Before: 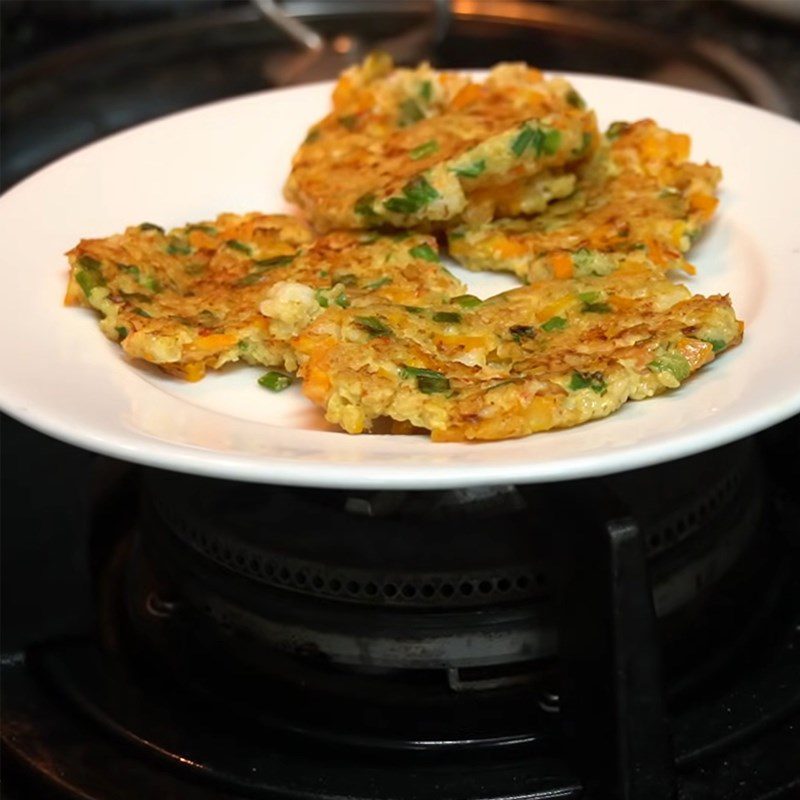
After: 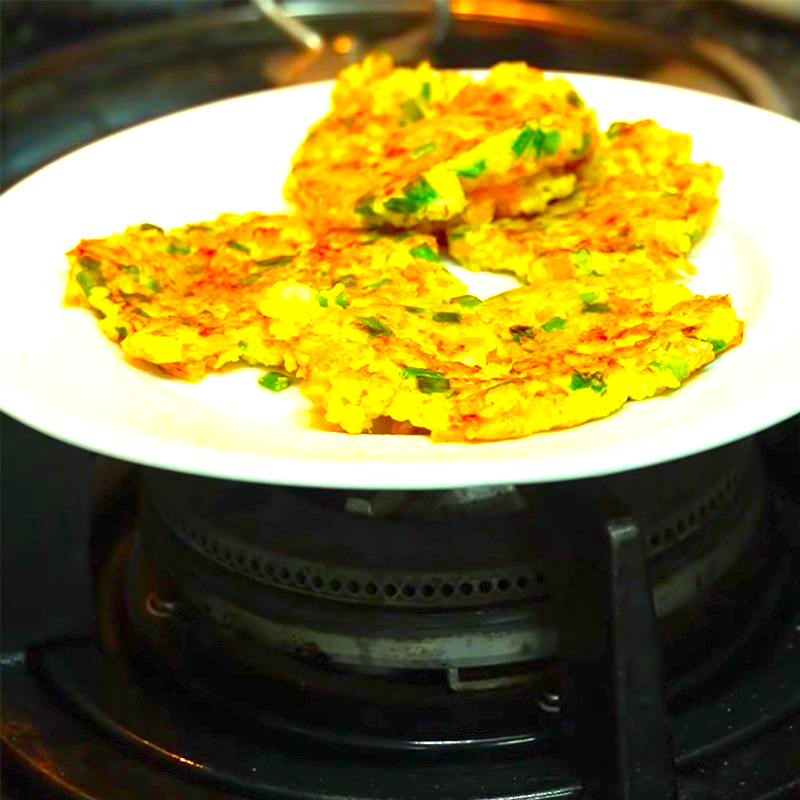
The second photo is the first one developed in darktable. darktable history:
exposure: black level correction 0, exposure 1.438 EV, compensate highlight preservation false
color correction: highlights a* -11.04, highlights b* 9.83, saturation 1.71
